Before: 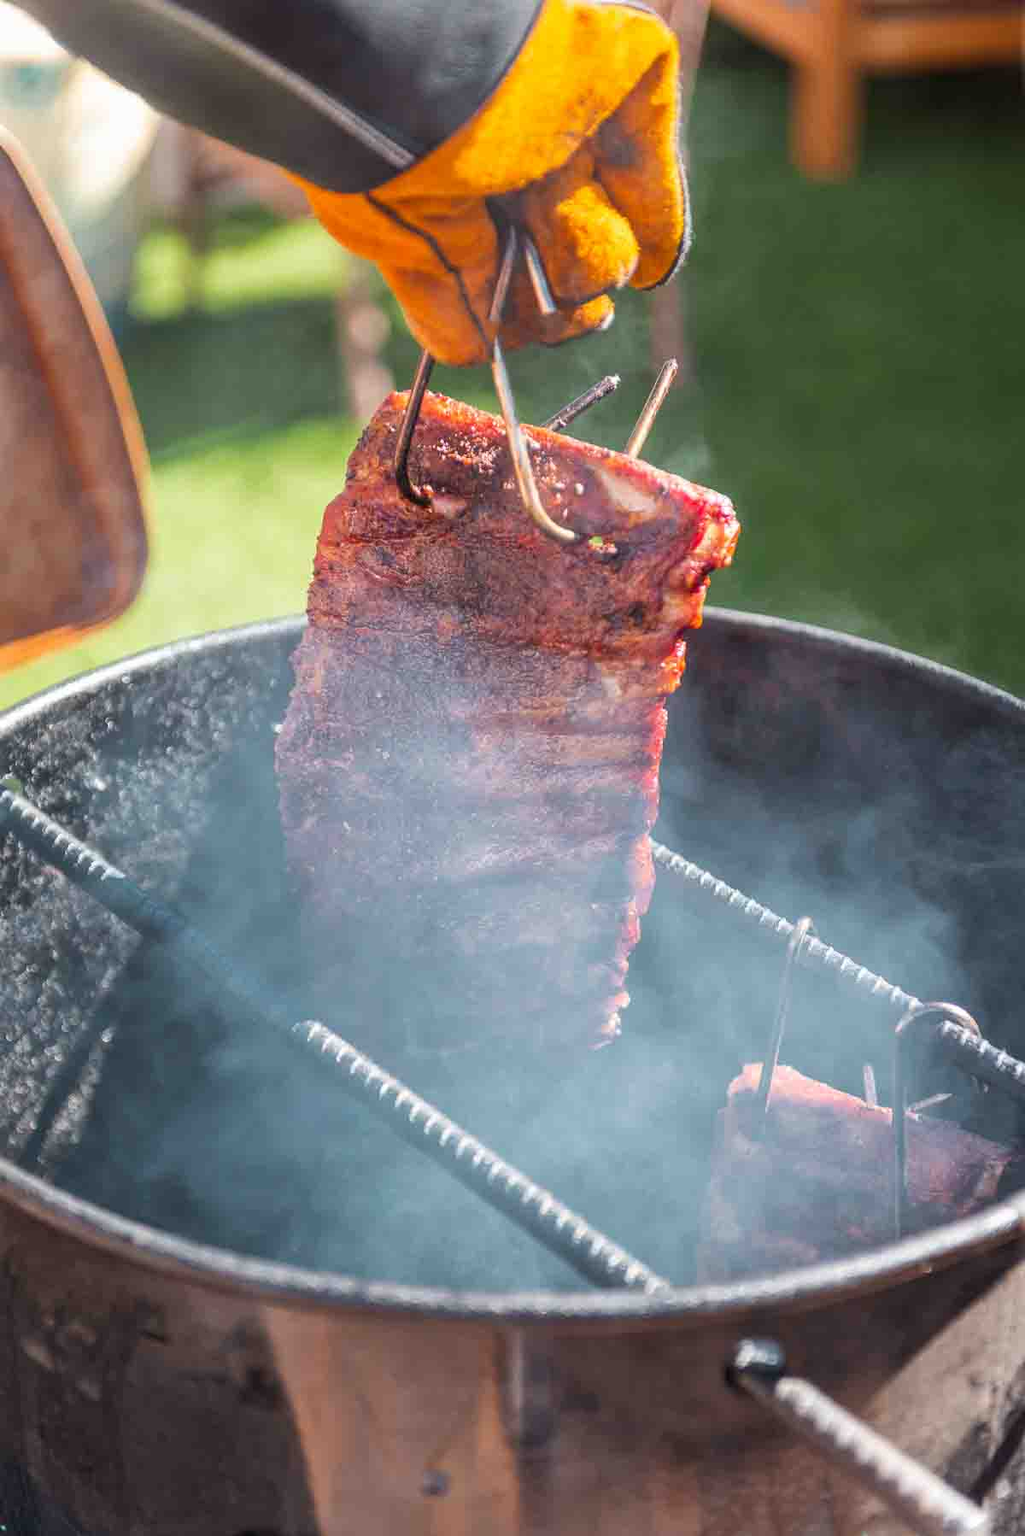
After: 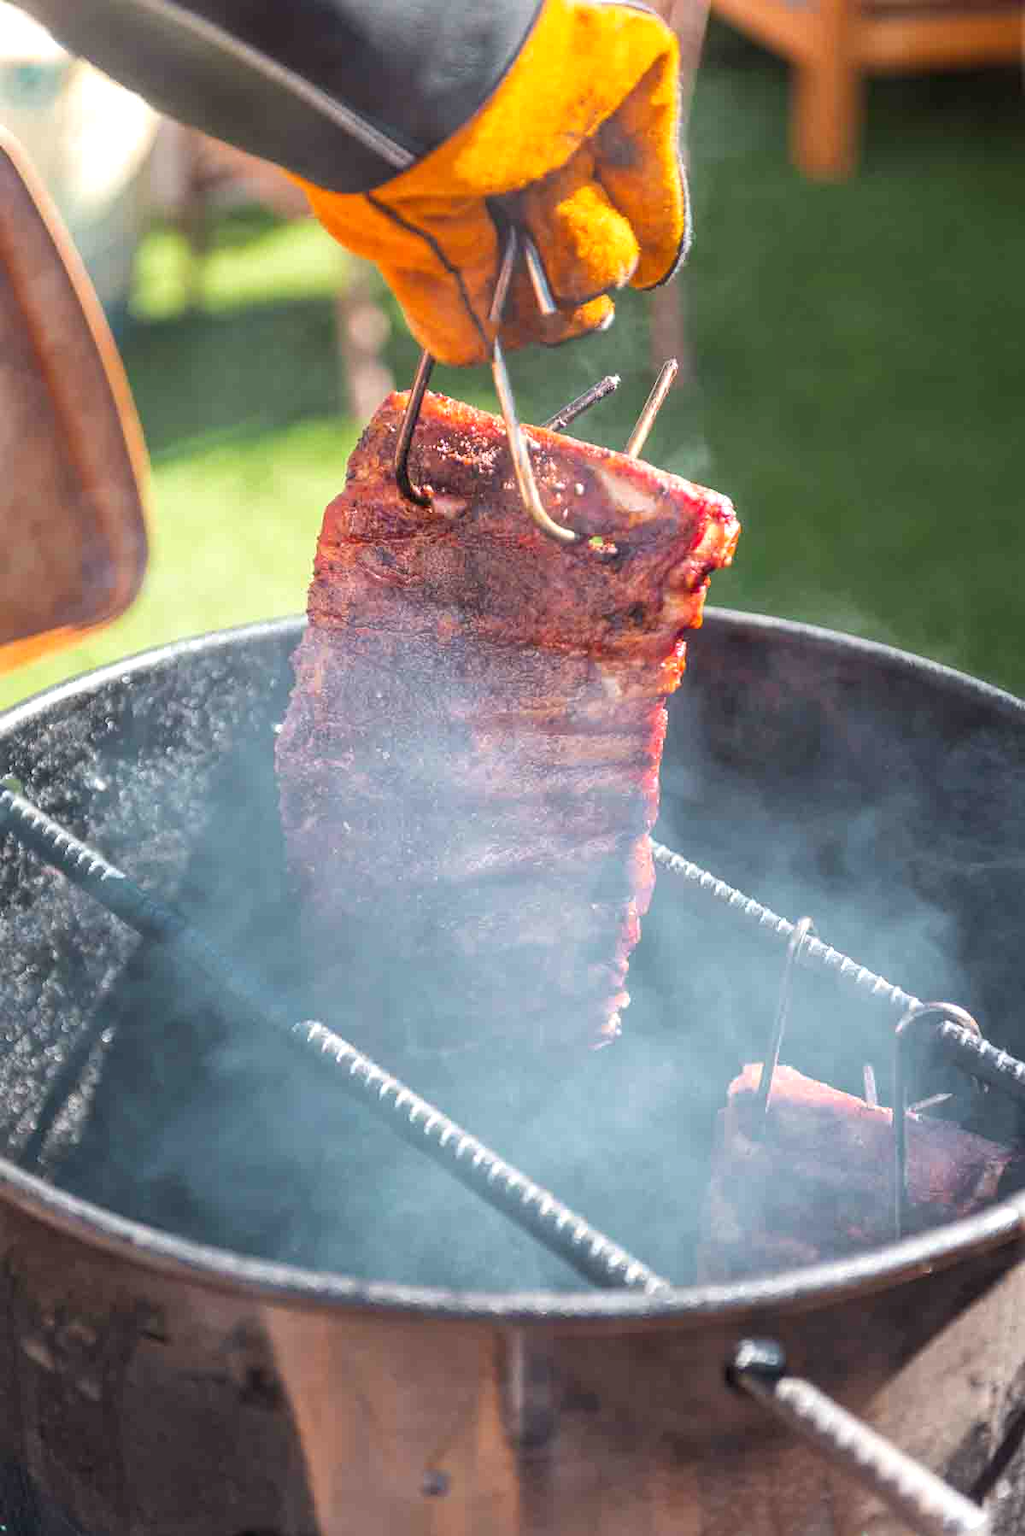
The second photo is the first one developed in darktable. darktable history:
tone equalizer: on, module defaults
exposure: exposure 0.217 EV, compensate highlight preservation false
